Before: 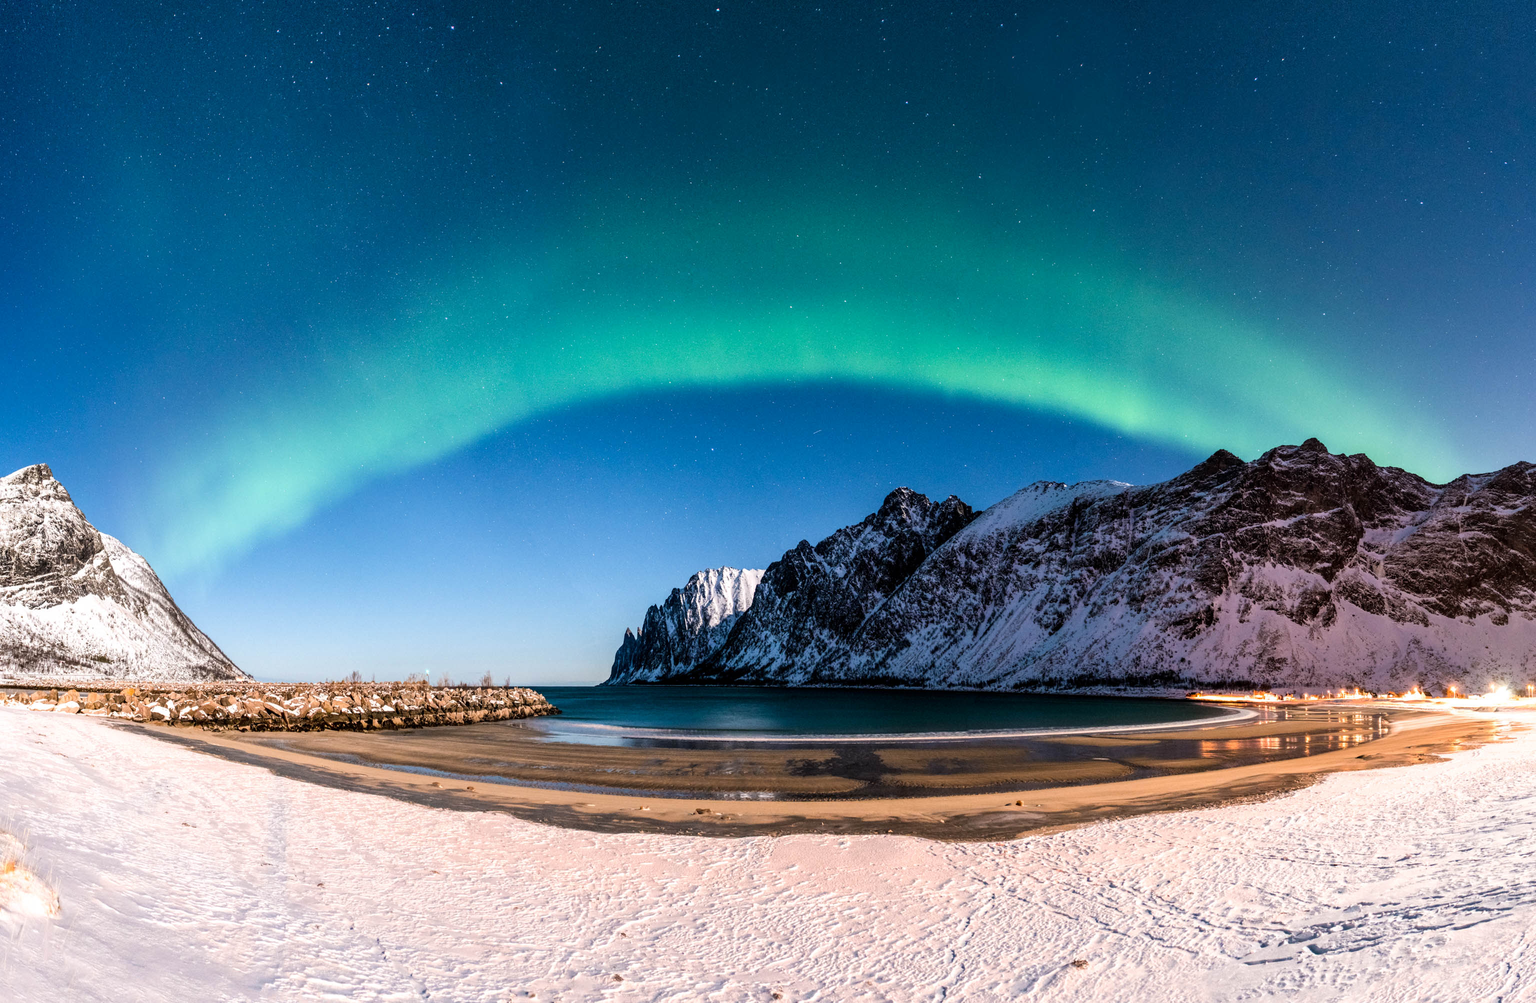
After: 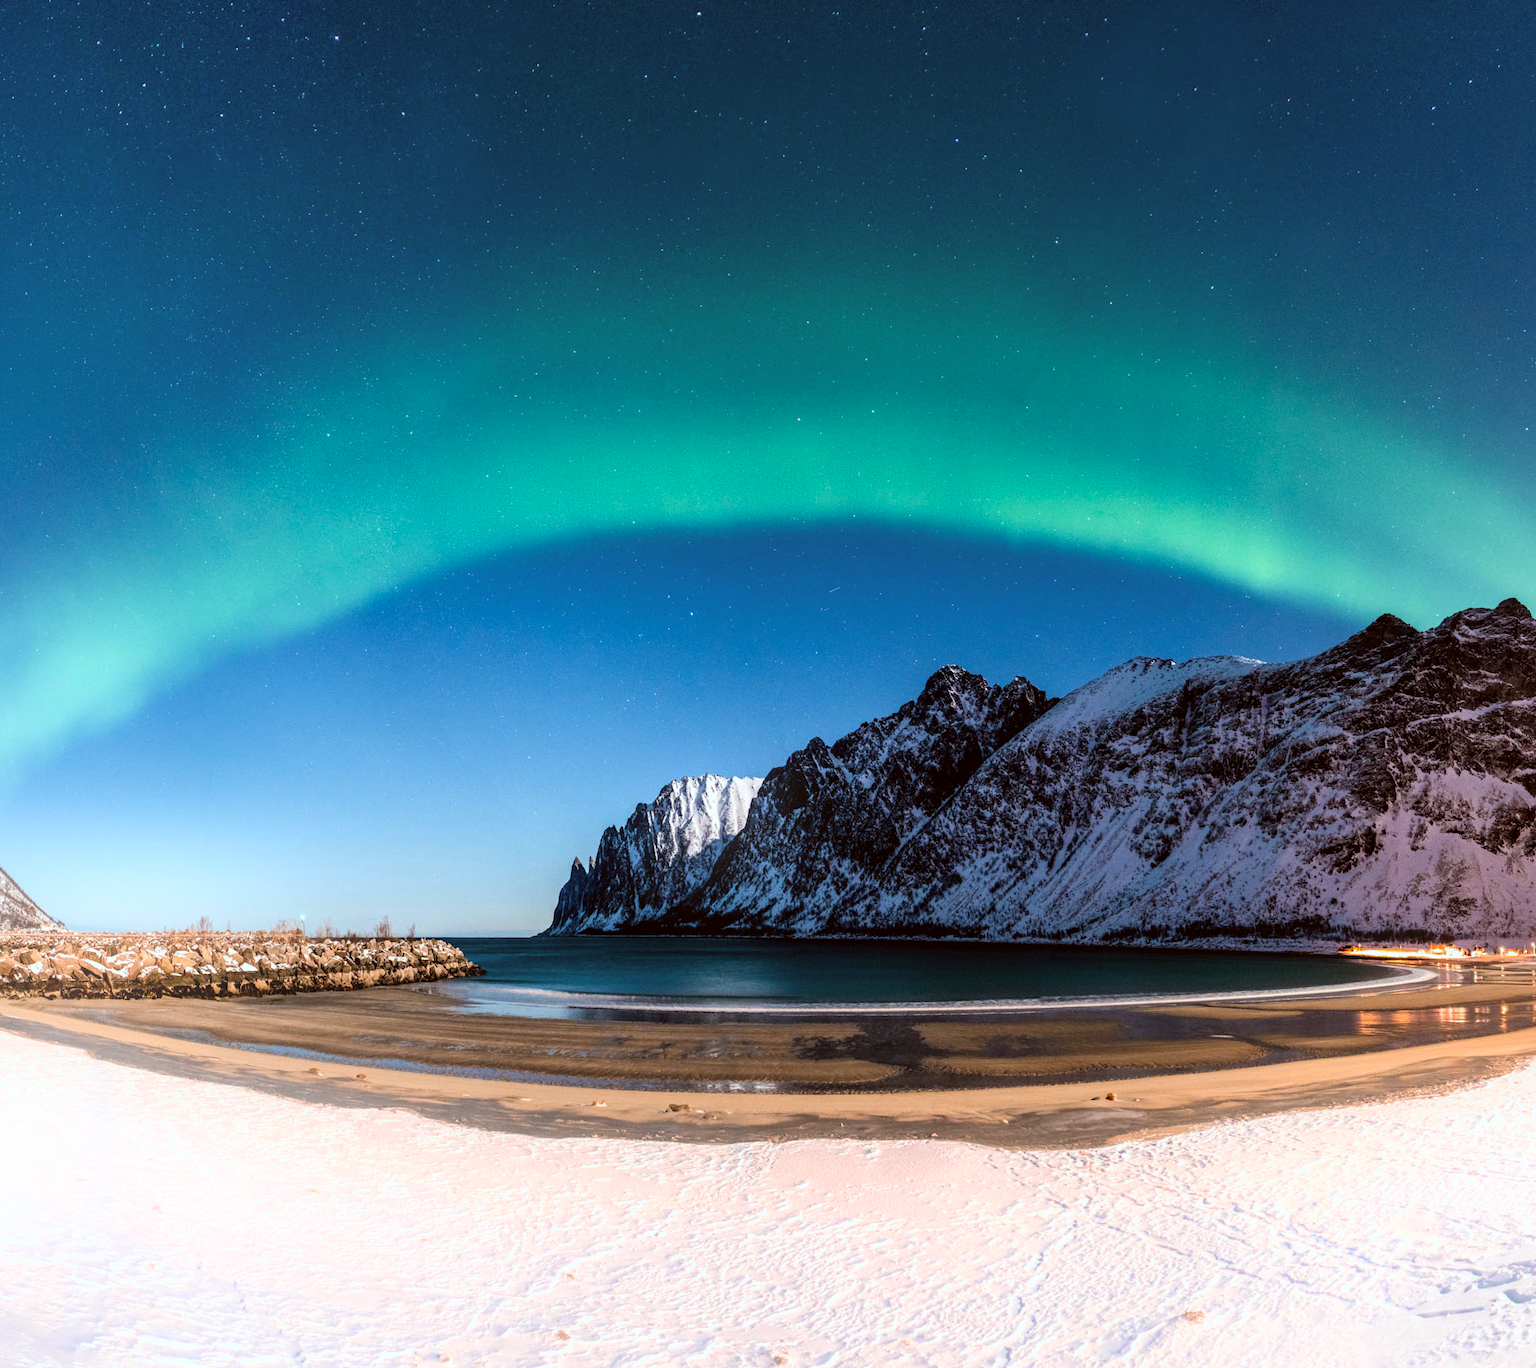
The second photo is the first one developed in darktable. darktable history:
crop: left 13.443%, right 13.31%
color correction: highlights a* -4.98, highlights b* -3.76, shadows a* 3.83, shadows b* 4.08
rotate and perspective: automatic cropping original format, crop left 0, crop top 0
bloom: size 16%, threshold 98%, strength 20%
